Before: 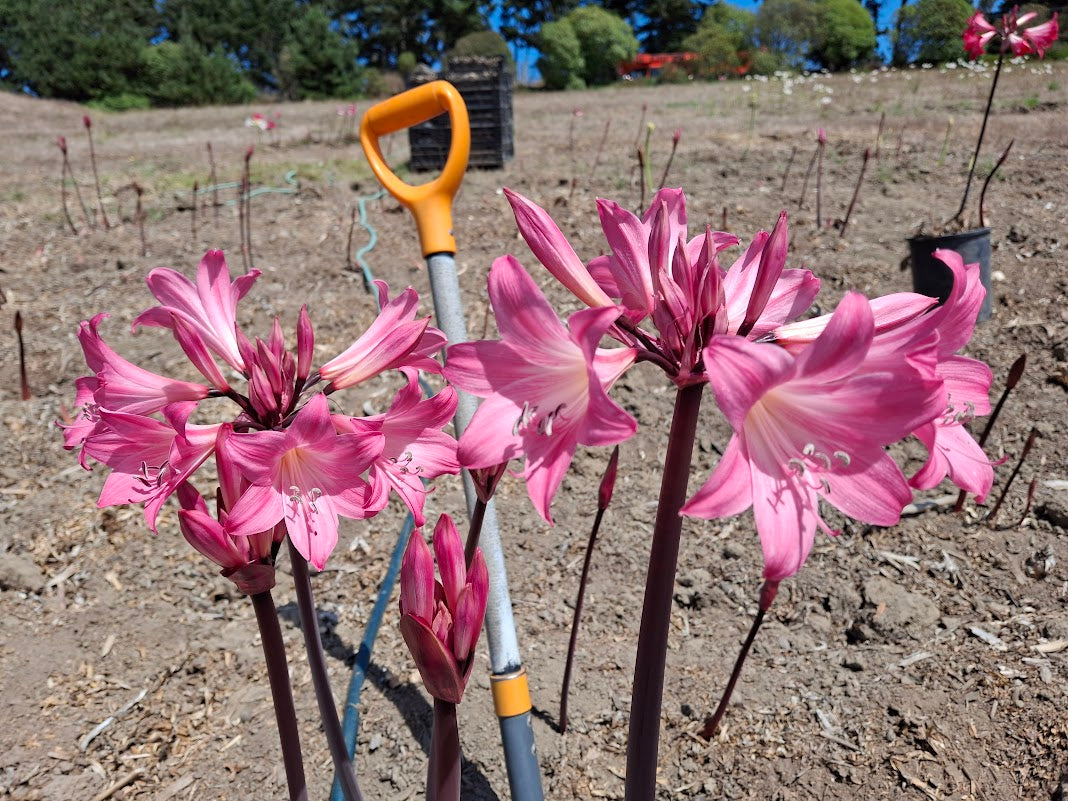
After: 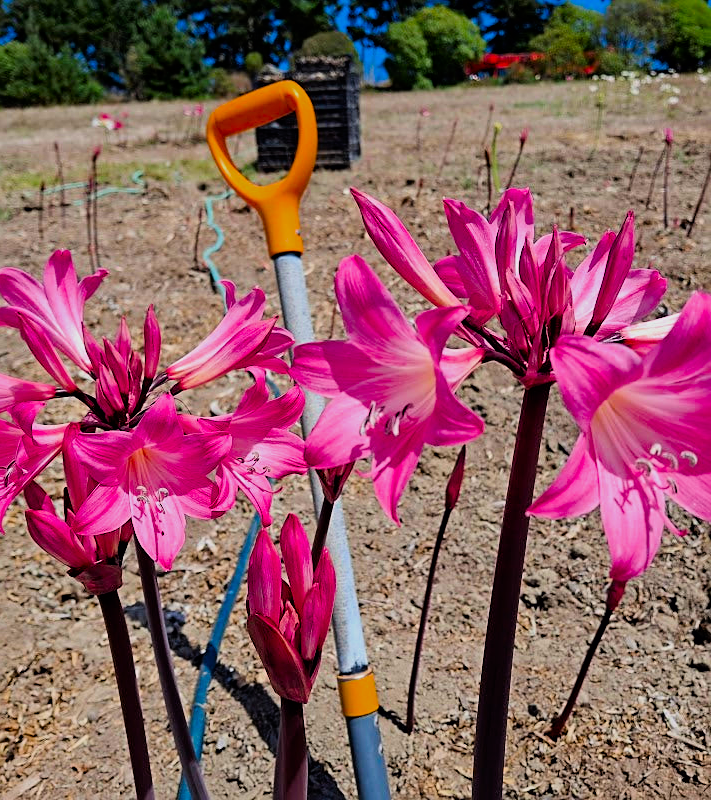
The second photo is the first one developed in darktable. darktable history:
color balance rgb: perceptual saturation grading › global saturation 20%, global vibrance 20%
sharpen: on, module defaults
rotate and perspective: crop left 0, crop top 0
color zones: curves: ch0 [(0, 0.444) (0.143, 0.442) (0.286, 0.441) (0.429, 0.441) (0.571, 0.441) (0.714, 0.441) (0.857, 0.442) (1, 0.444)]
filmic rgb: threshold 3 EV, hardness 4.17, latitude 50%, contrast 1.1, preserve chrominance max RGB, color science v6 (2022), contrast in shadows safe, contrast in highlights safe, enable highlight reconstruction true
contrast brightness saturation: contrast 0.09, saturation 0.28
crop and rotate: left 14.385%, right 18.948%
white balance: emerald 1
